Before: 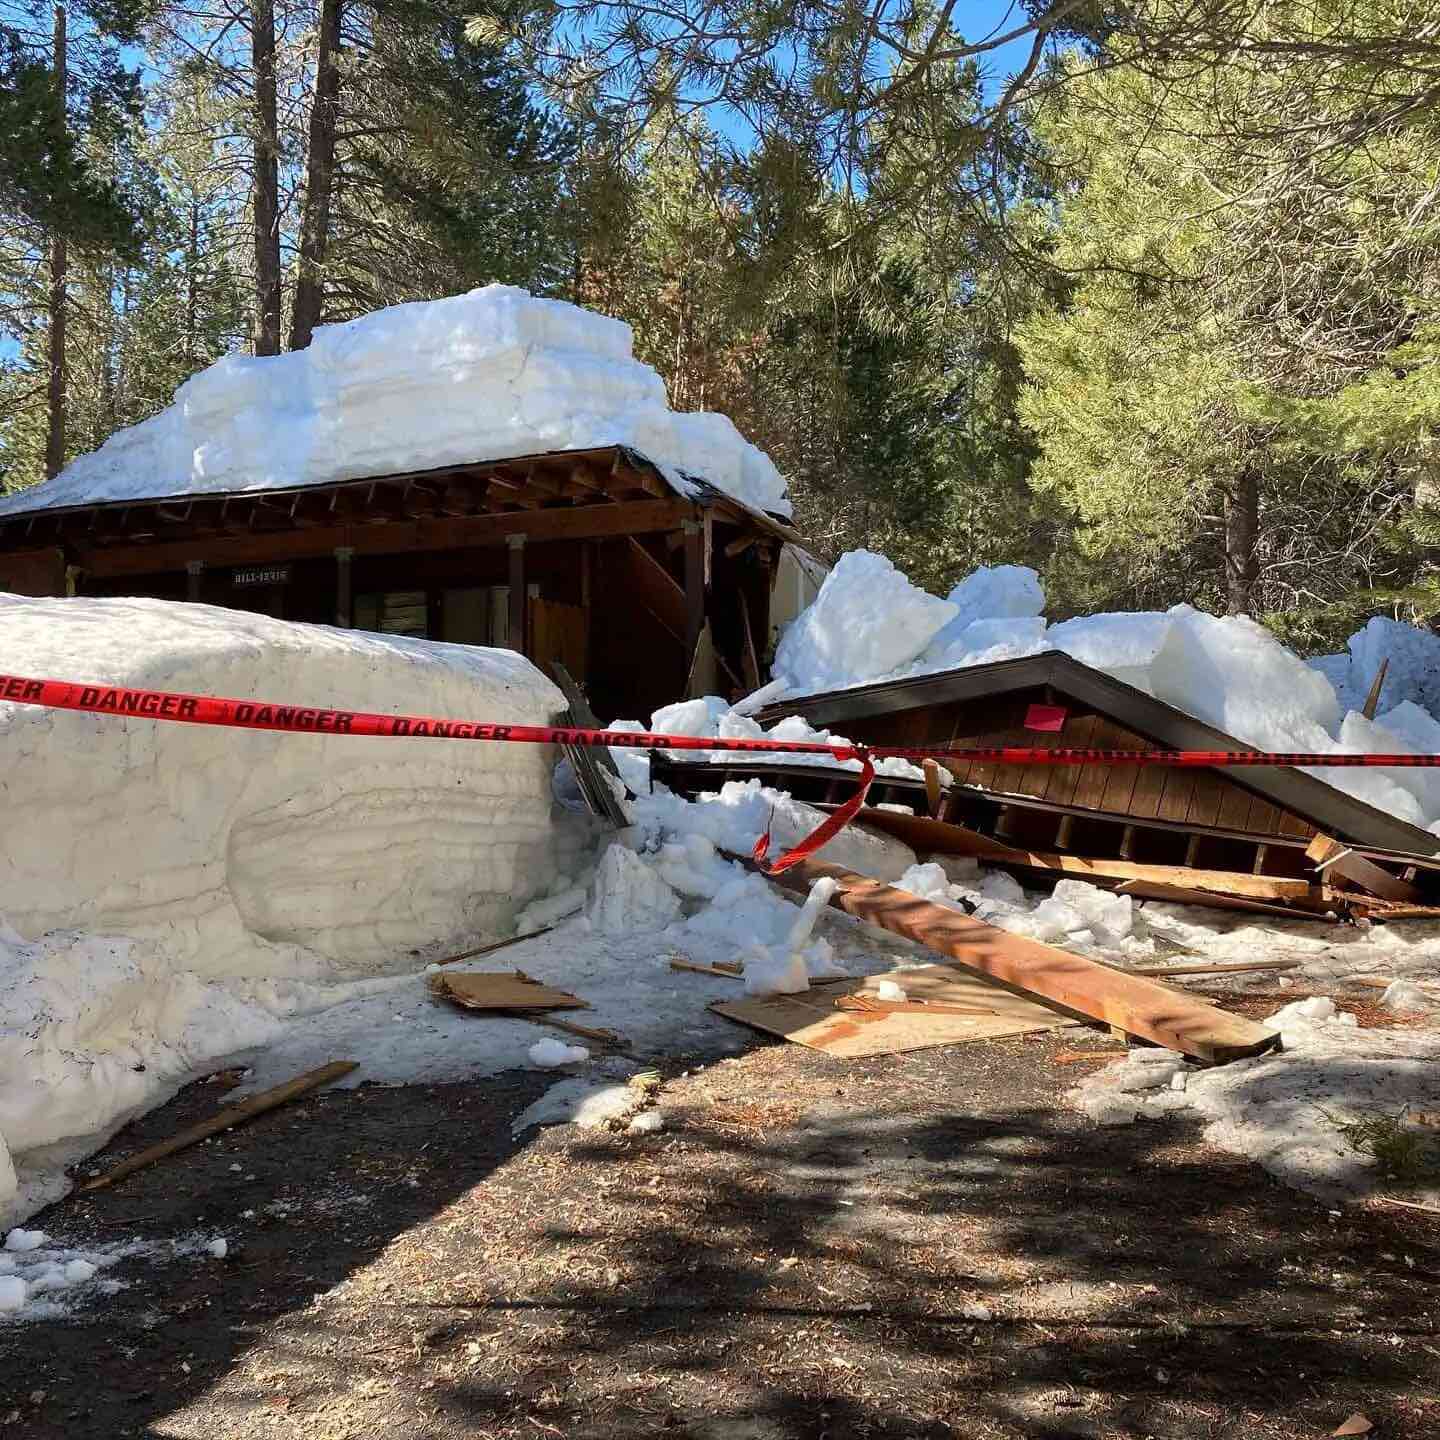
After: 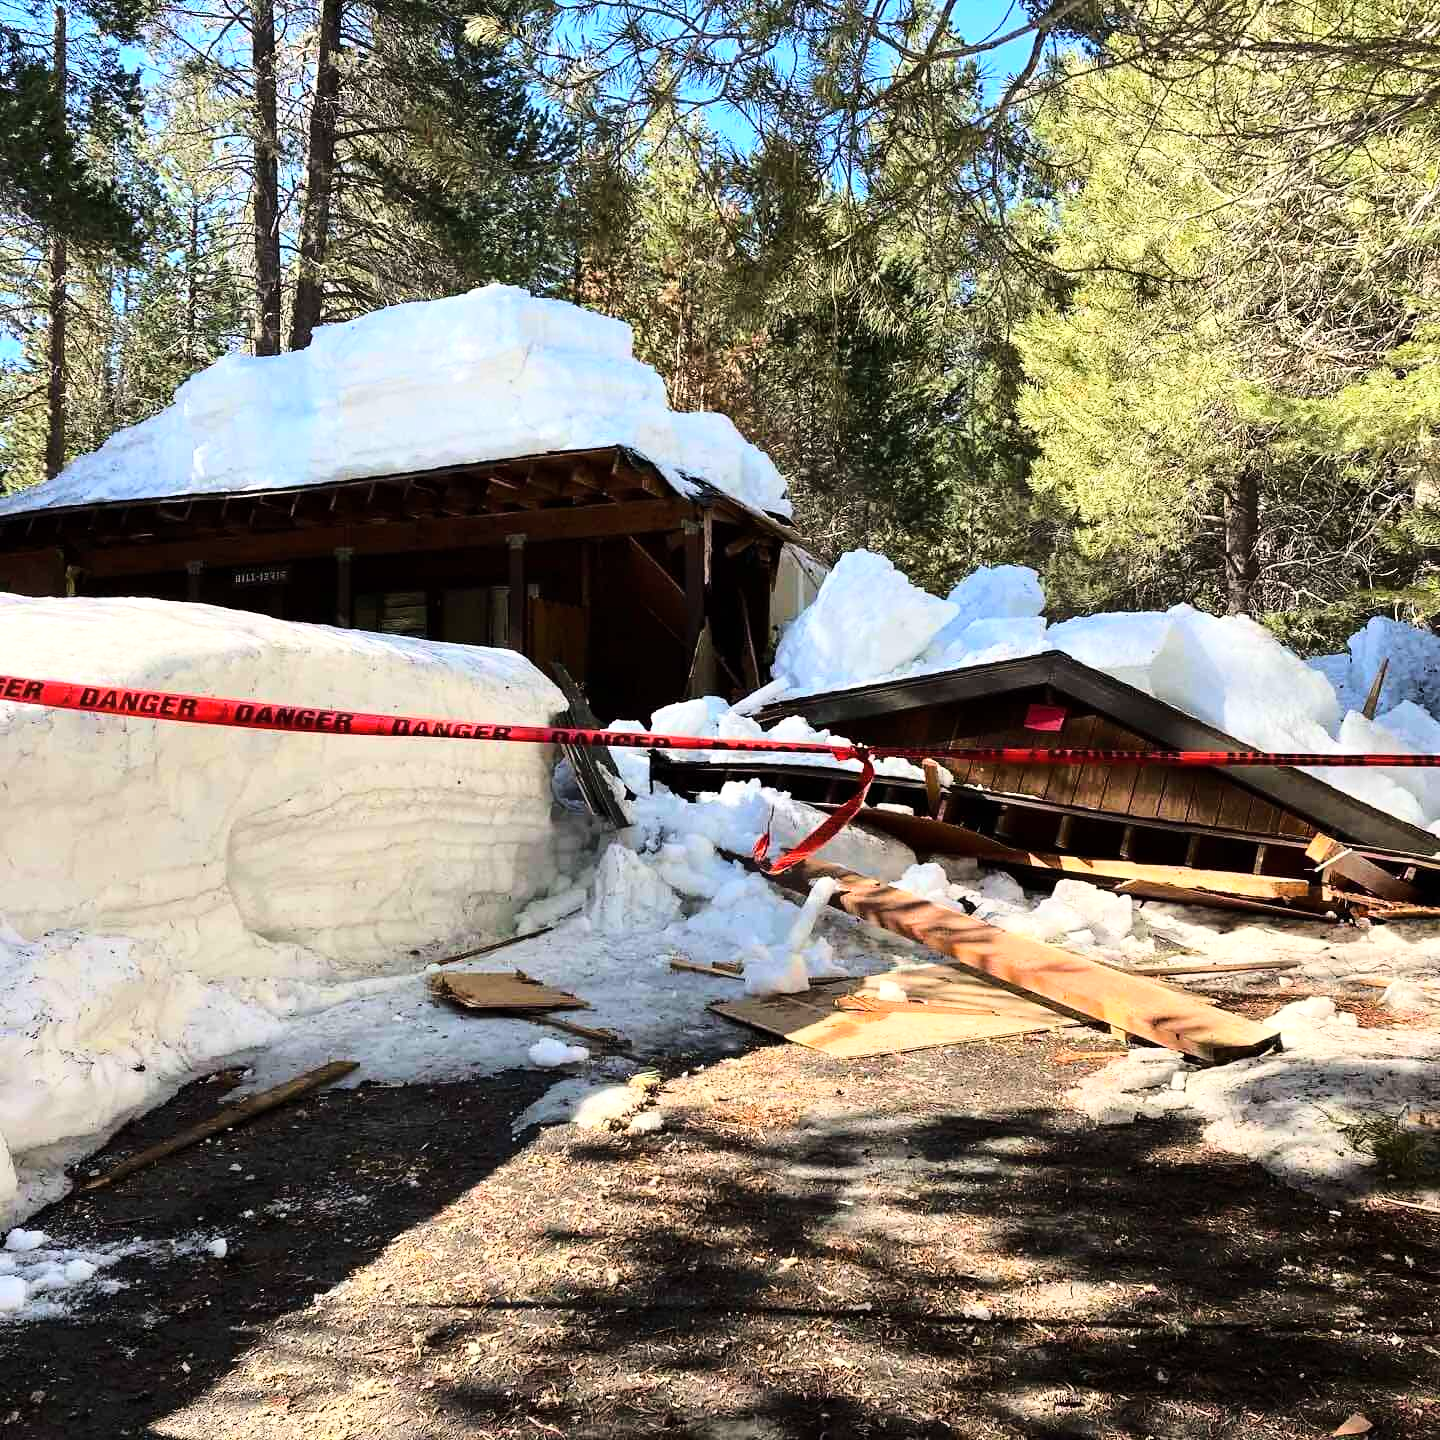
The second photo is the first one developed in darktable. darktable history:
color balance rgb: perceptual saturation grading › global saturation 0.447%, global vibrance 6.364%, contrast 12.407%, saturation formula JzAzBz (2021)
base curve: curves: ch0 [(0, 0) (0.028, 0.03) (0.121, 0.232) (0.46, 0.748) (0.859, 0.968) (1, 1)]
